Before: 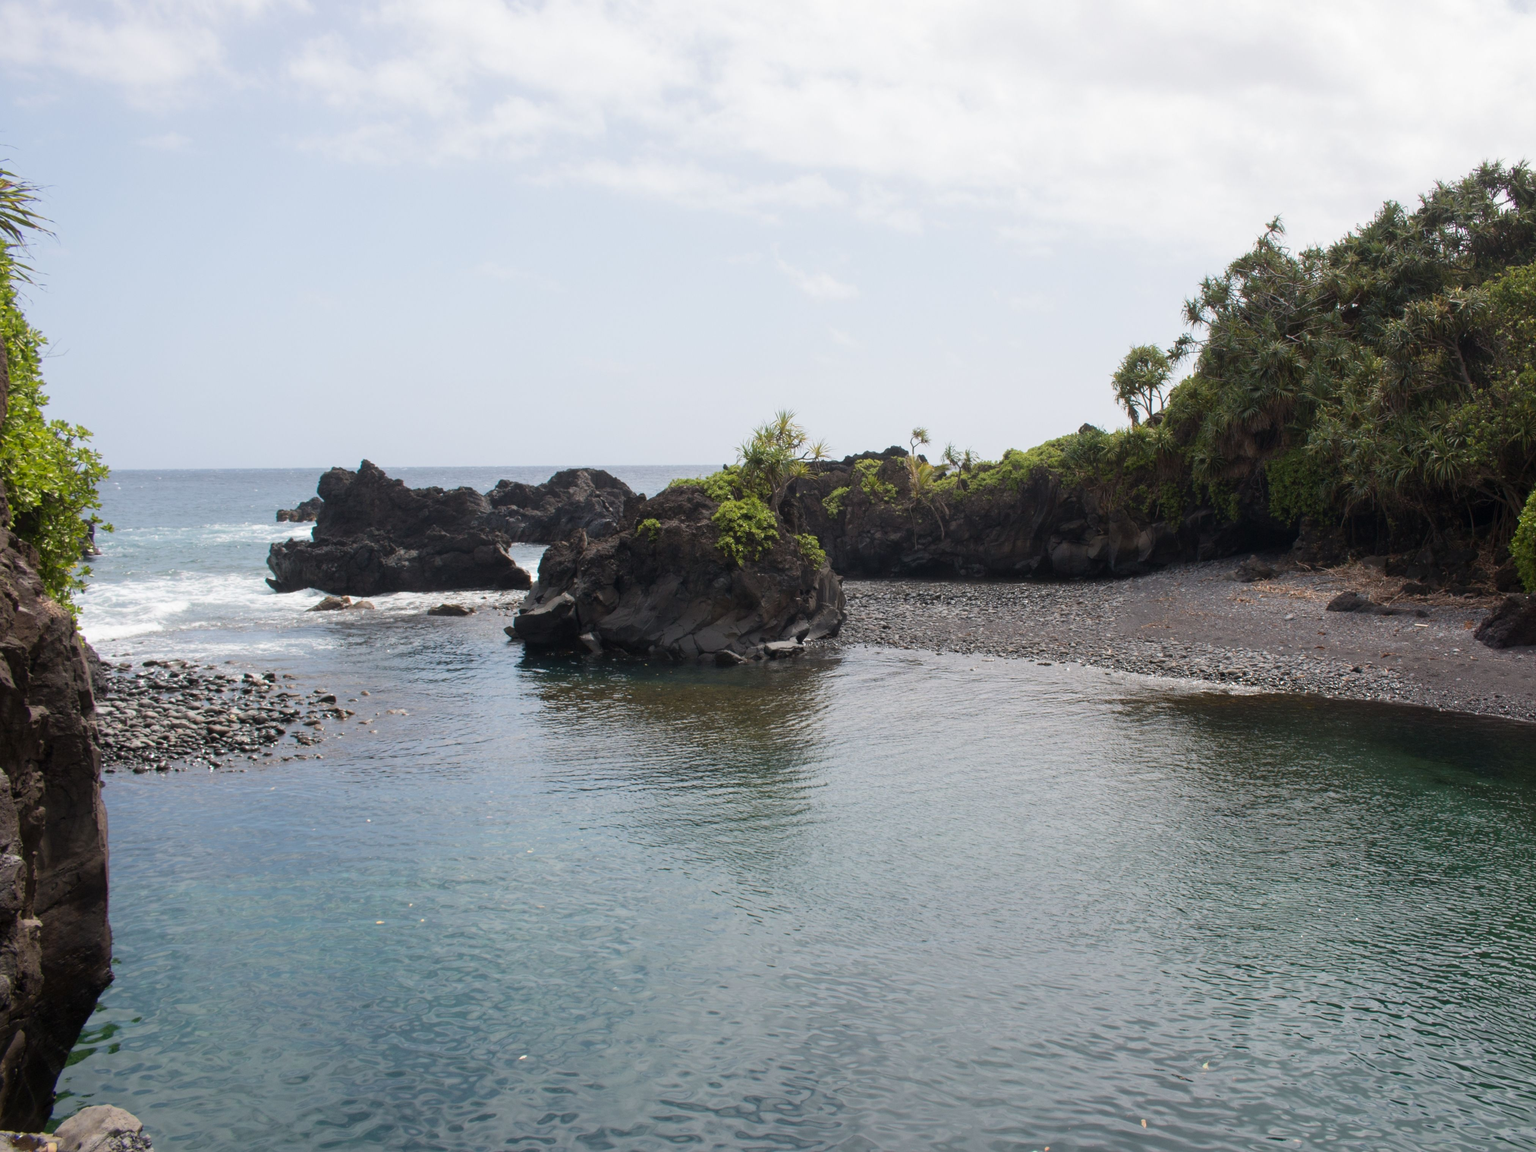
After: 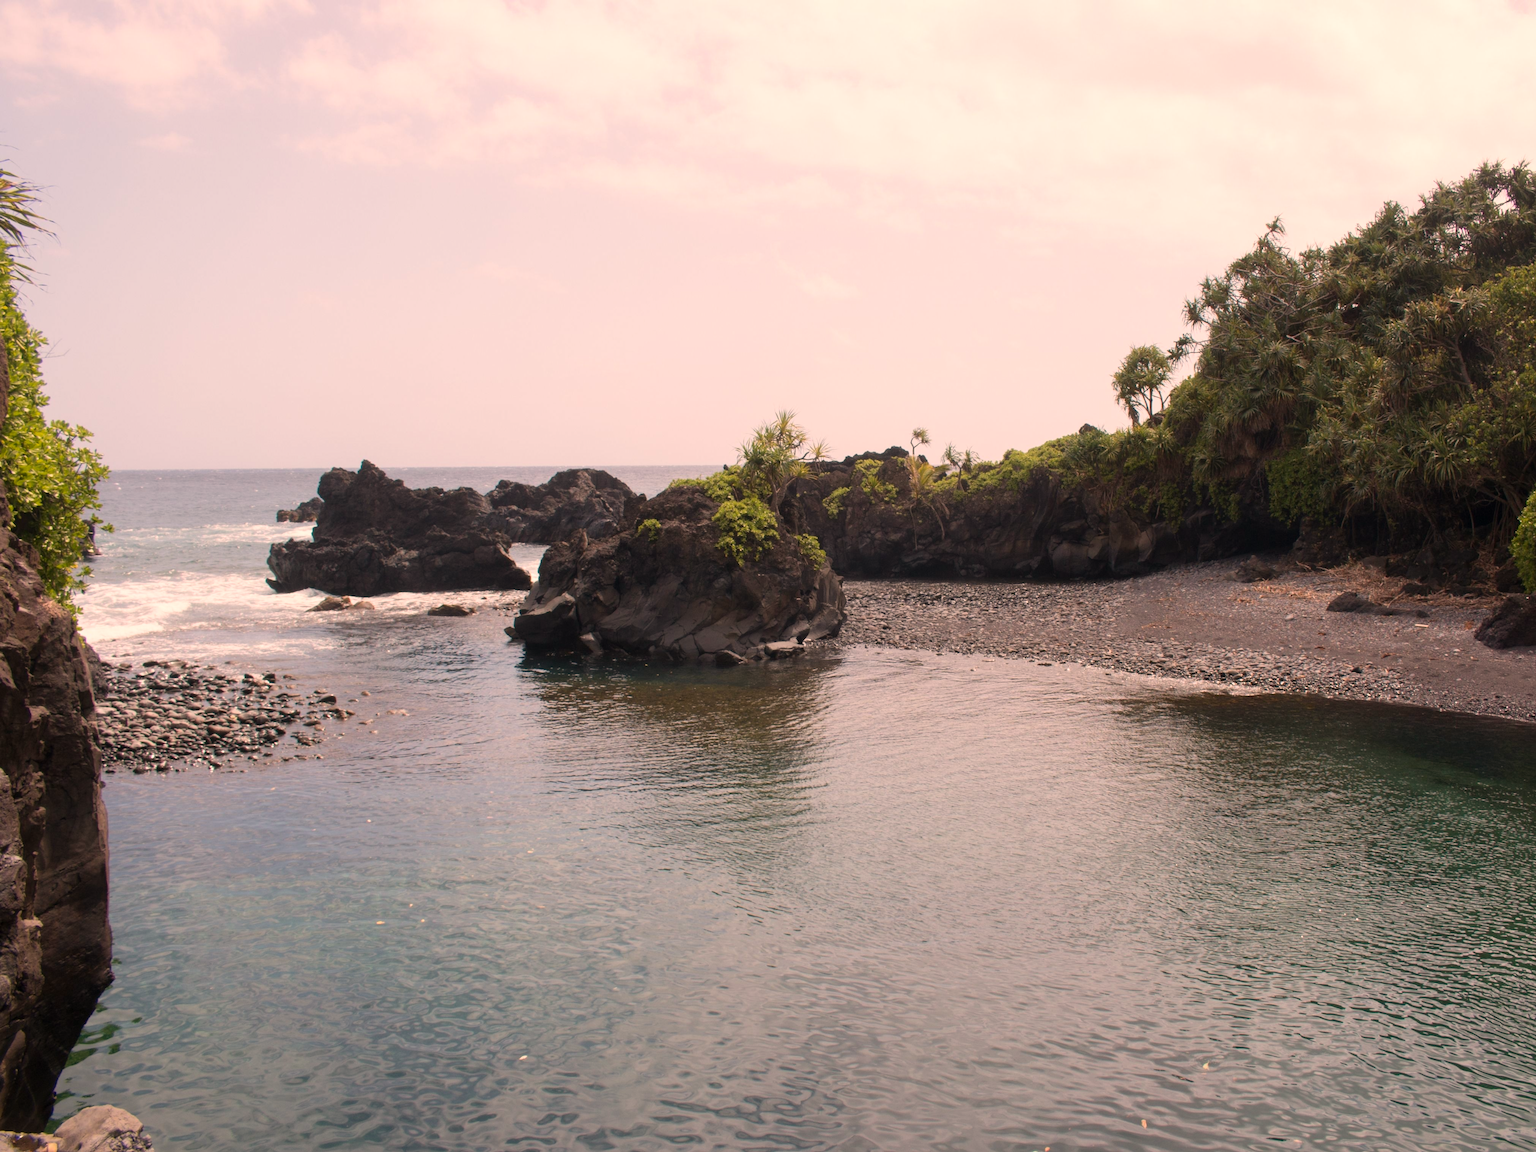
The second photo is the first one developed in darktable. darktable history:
white balance: red 1.127, blue 0.943
color correction: highlights a* 5.81, highlights b* 4.84
